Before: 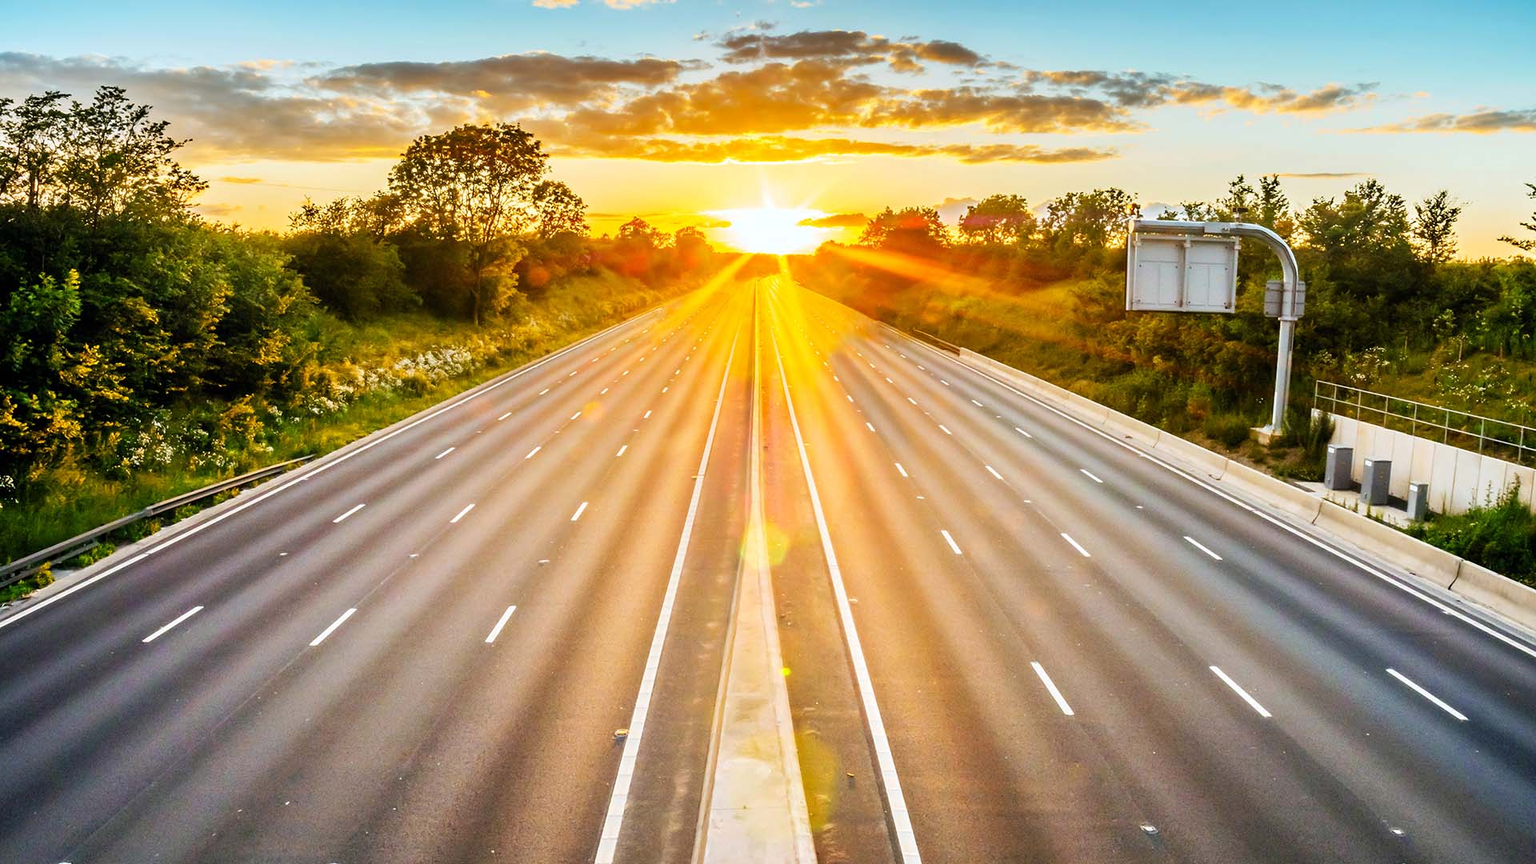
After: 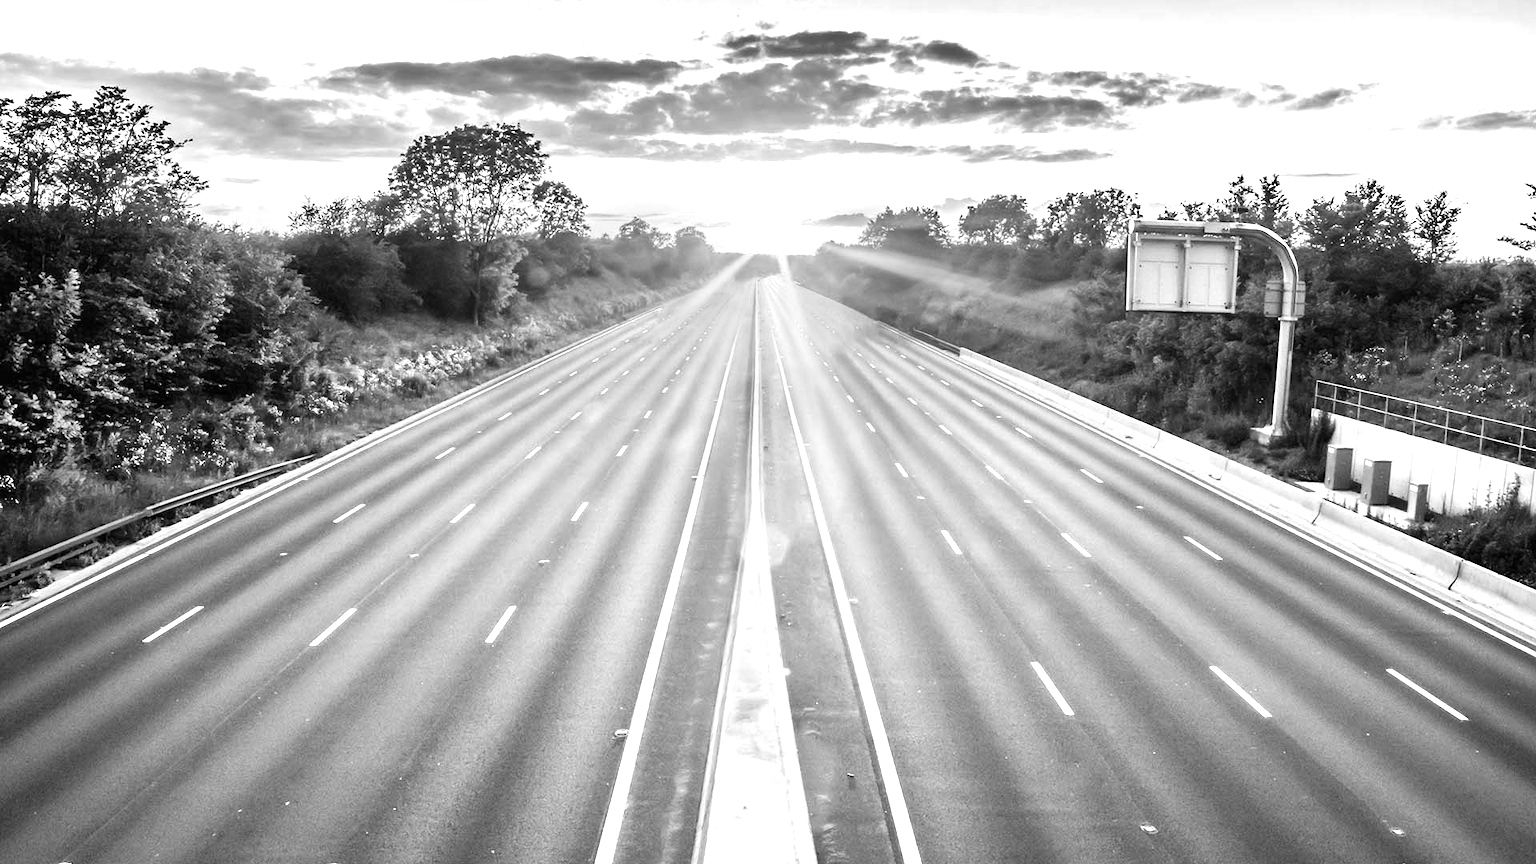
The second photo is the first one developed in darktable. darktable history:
color correction: saturation 0.57
shadows and highlights: shadows 52.34, highlights -28.23, soften with gaussian
exposure: black level correction 0, exposure 0.9 EV, compensate highlight preservation false
color calibration: output gray [0.22, 0.42, 0.37, 0], gray › normalize channels true, illuminant same as pipeline (D50), adaptation XYZ, x 0.346, y 0.359, gamut compression 0
